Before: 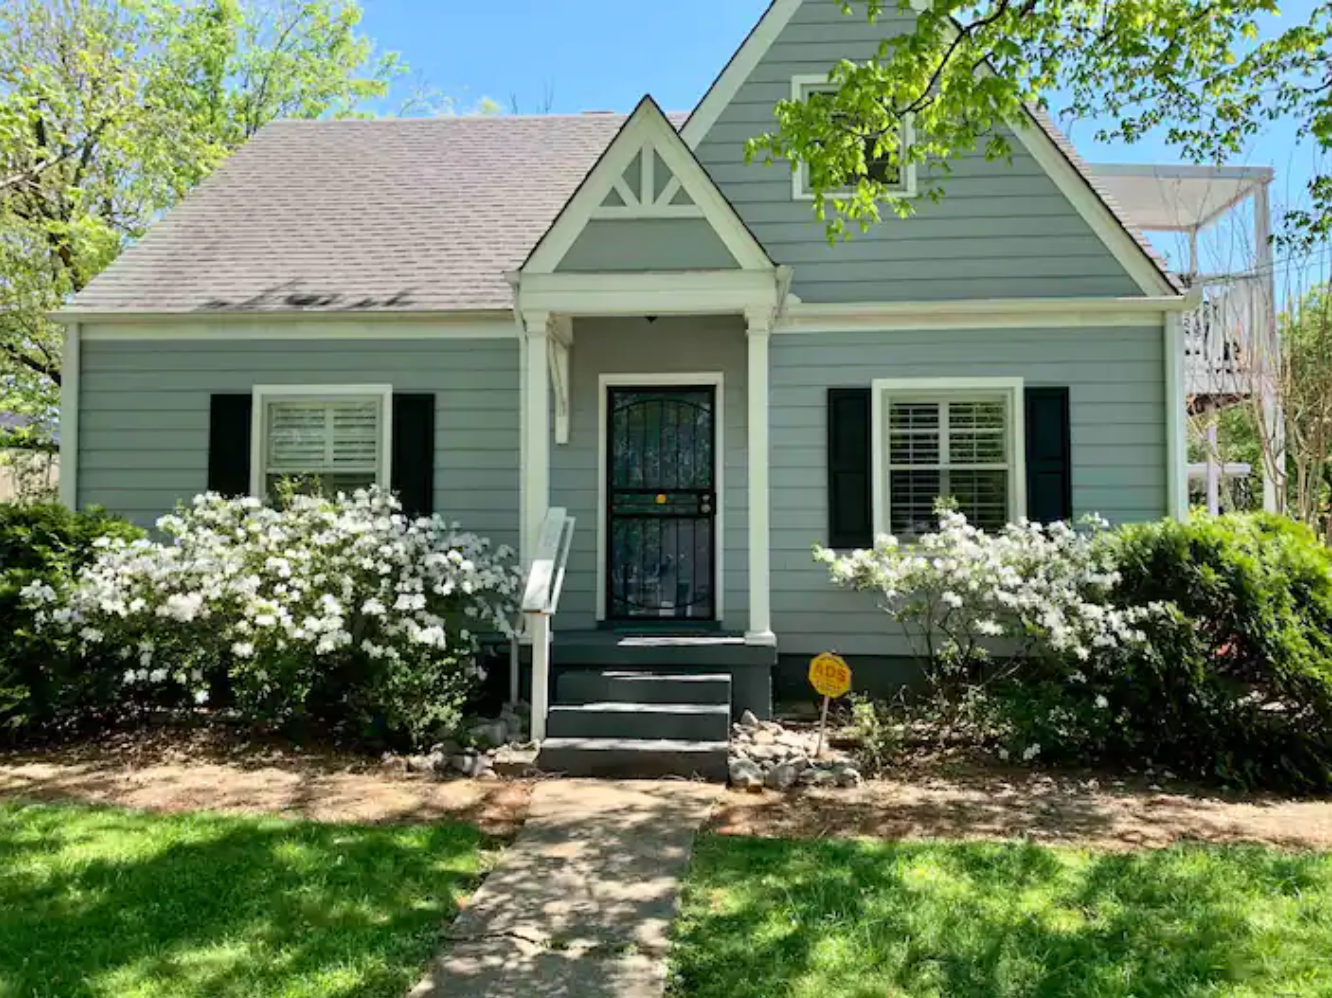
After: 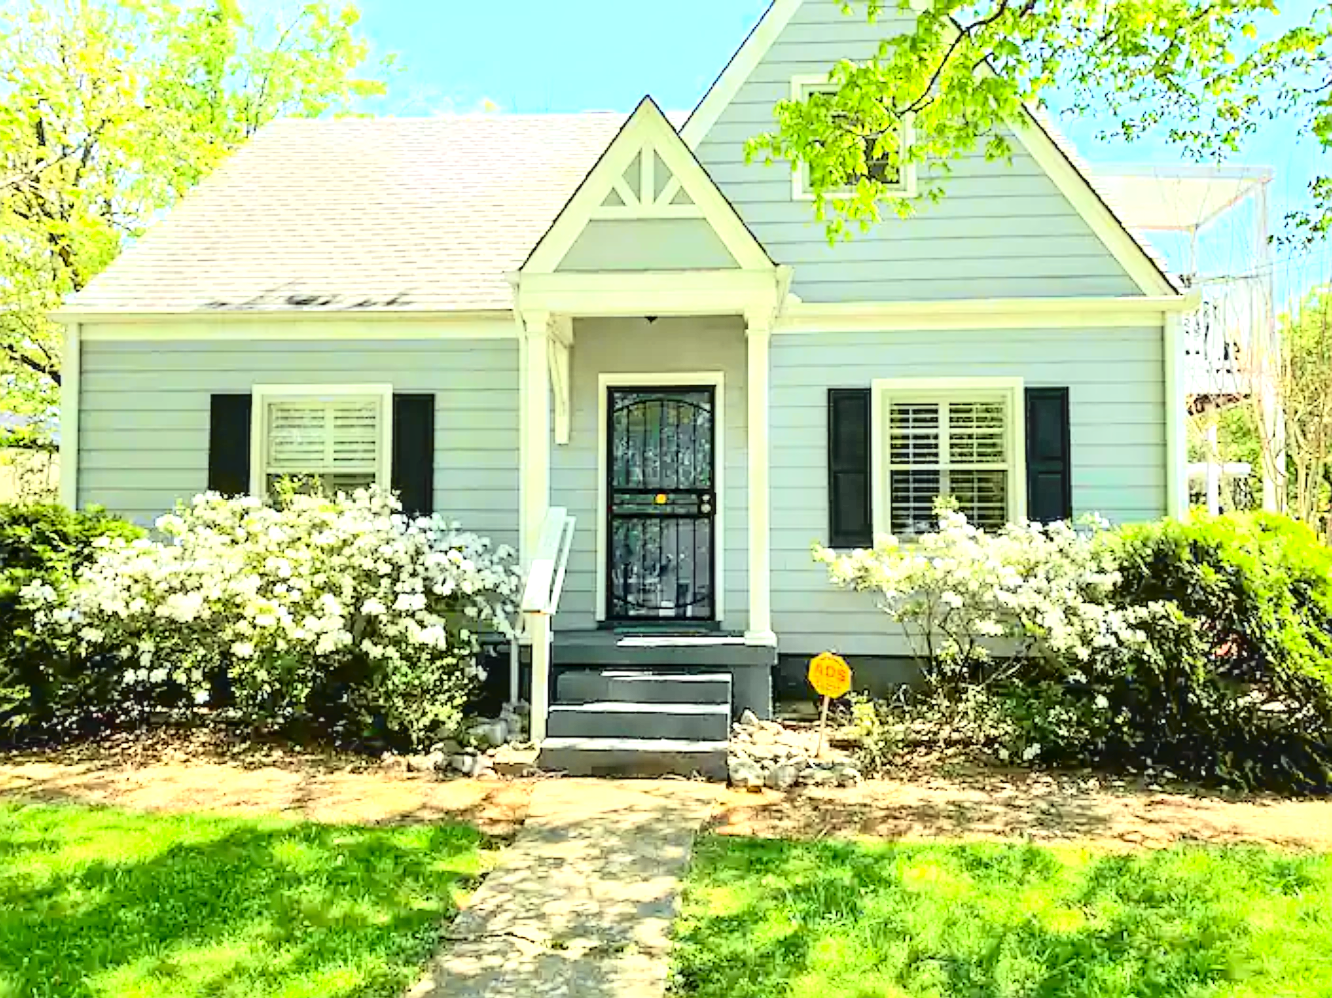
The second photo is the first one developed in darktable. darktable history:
exposure: black level correction 0, exposure 1.603 EV, compensate exposure bias true, compensate highlight preservation false
local contrast: on, module defaults
tone curve: curves: ch0 [(0, 0.013) (0.129, 0.1) (0.291, 0.375) (0.46, 0.576) (0.667, 0.78) (0.851, 0.903) (0.997, 0.951)]; ch1 [(0, 0) (0.353, 0.344) (0.45, 0.46) (0.498, 0.495) (0.528, 0.531) (0.563, 0.566) (0.592, 0.609) (0.657, 0.672) (1, 1)]; ch2 [(0, 0) (0.333, 0.346) (0.375, 0.375) (0.427, 0.44) (0.5, 0.501) (0.505, 0.505) (0.544, 0.573) (0.576, 0.615) (0.612, 0.644) (0.66, 0.715) (1, 1)], color space Lab, independent channels, preserve colors none
sharpen: on, module defaults
color correction: highlights a* -4.65, highlights b* 5.04, saturation 0.964
